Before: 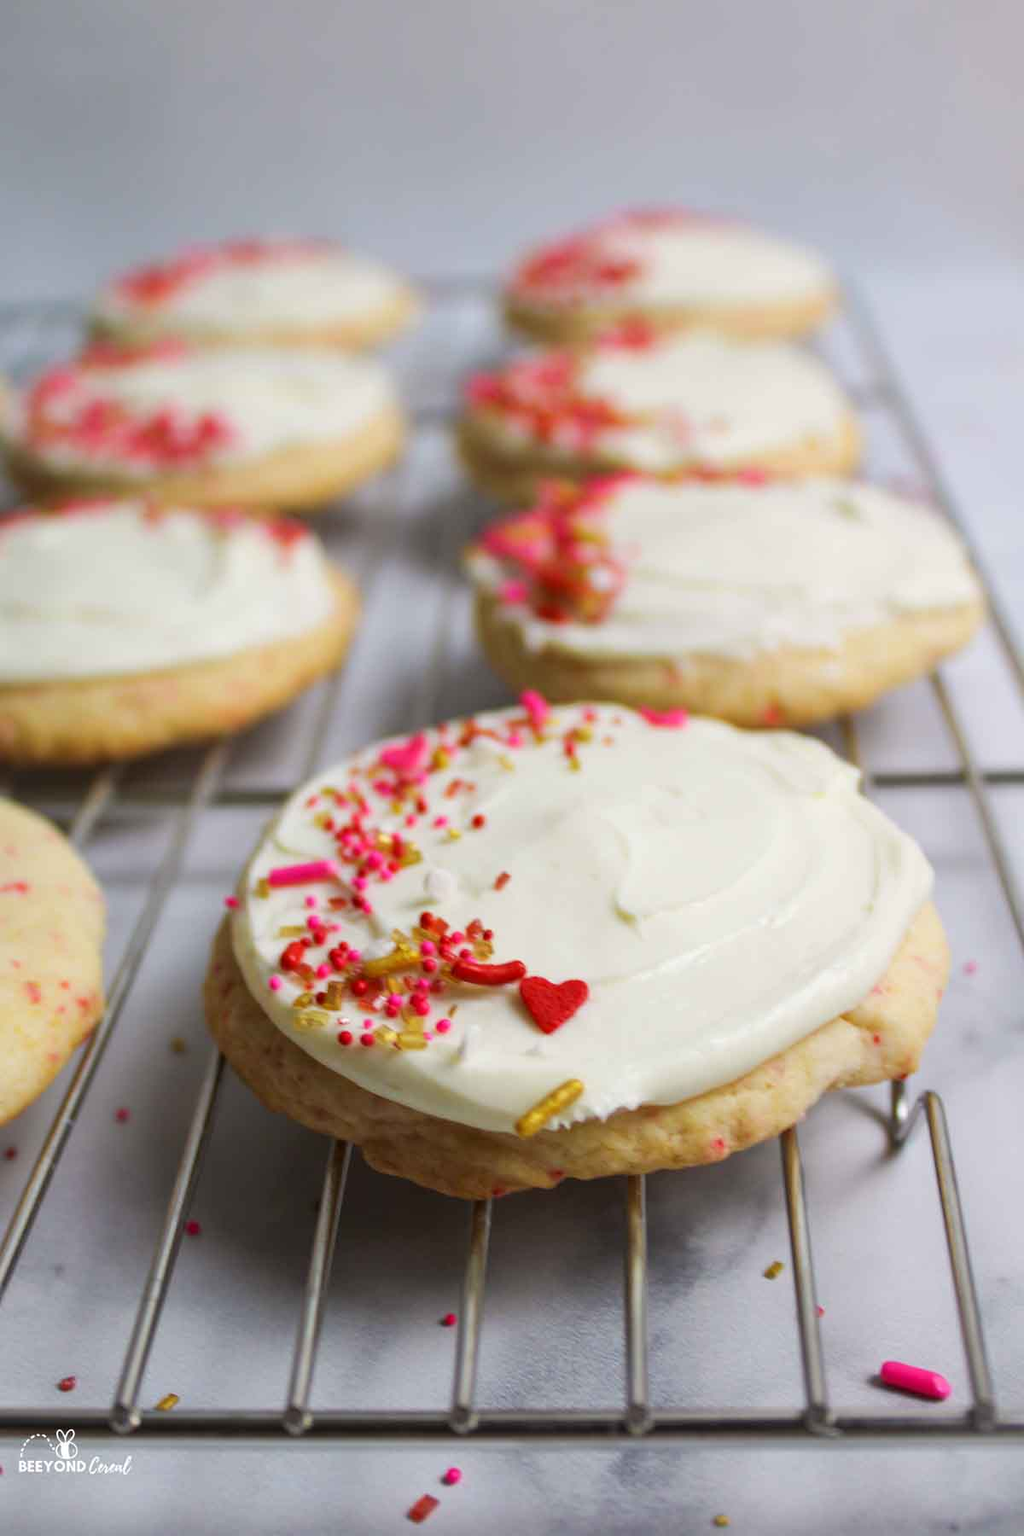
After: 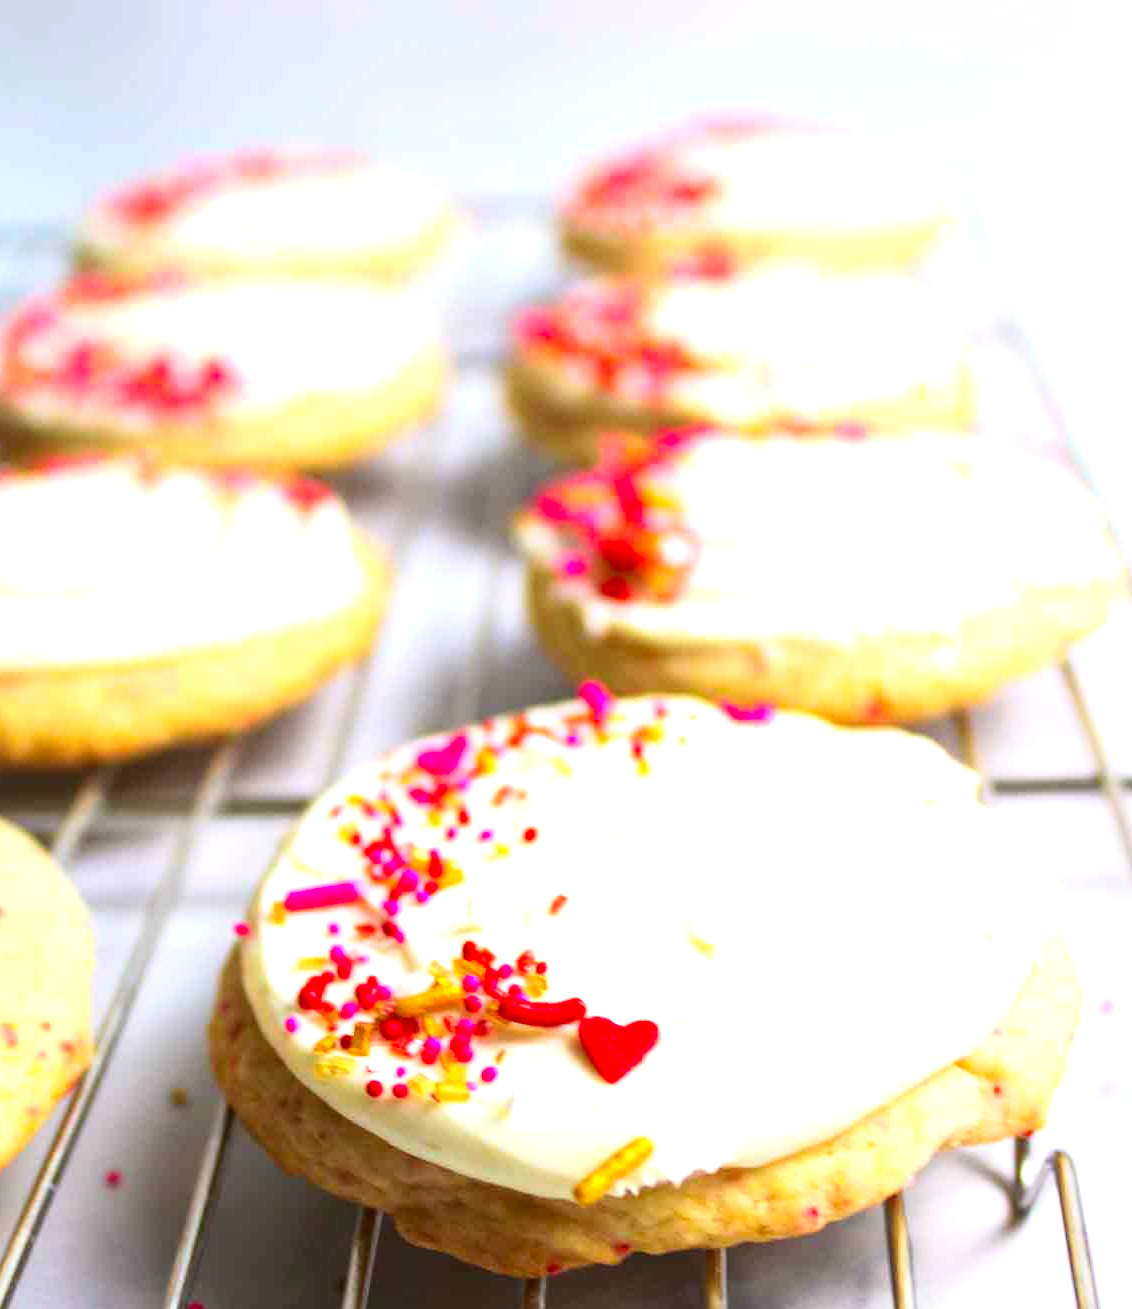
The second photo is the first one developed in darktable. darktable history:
contrast brightness saturation: contrast 0.164, saturation 0.314
exposure: black level correction 0, exposure 1.102 EV
crop: left 2.517%, top 7.122%, right 3.108%, bottom 20.12%
